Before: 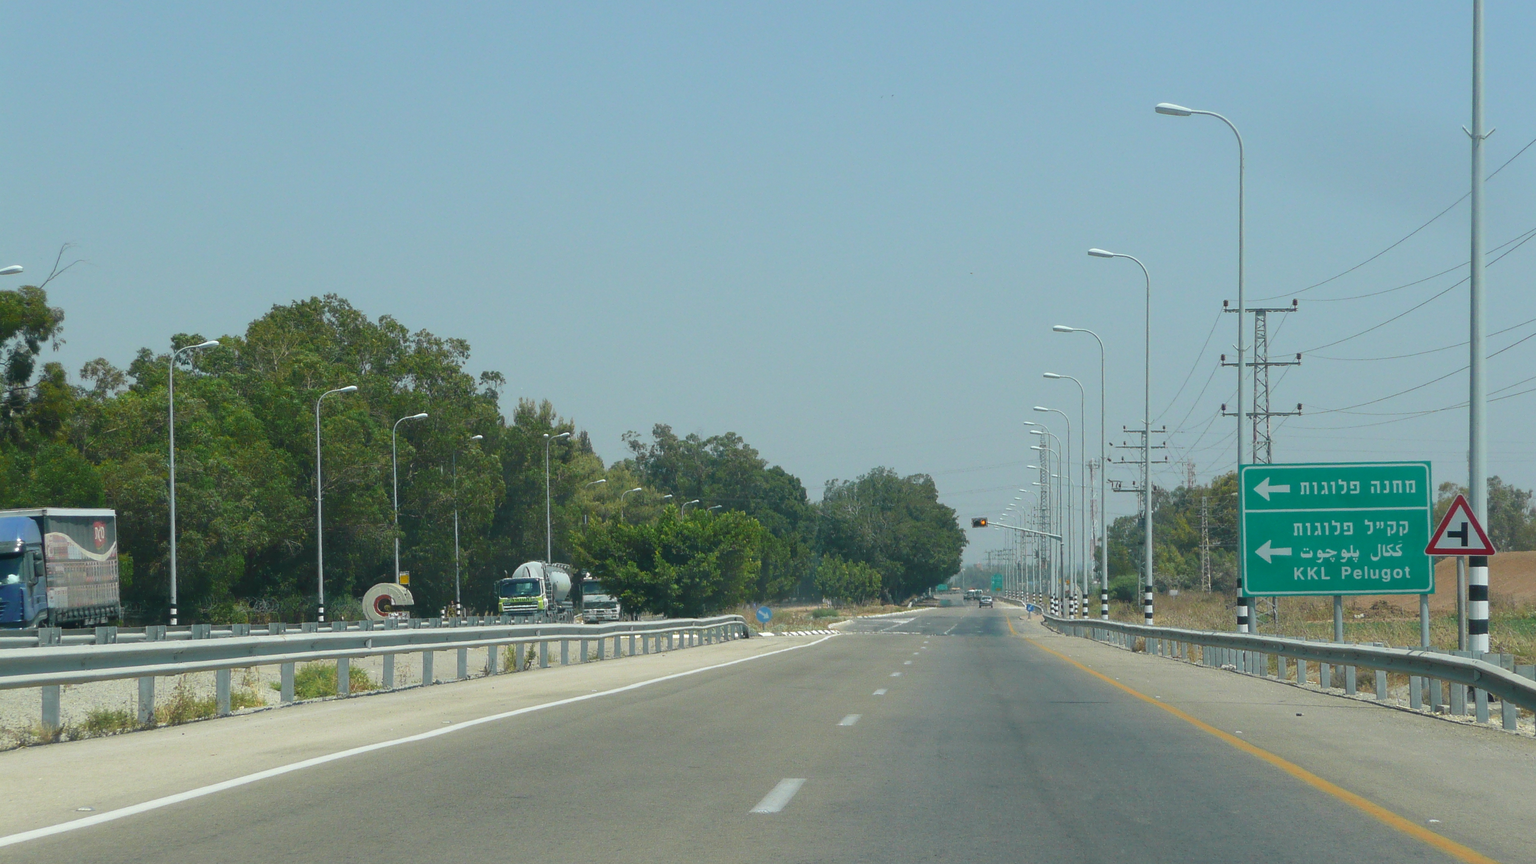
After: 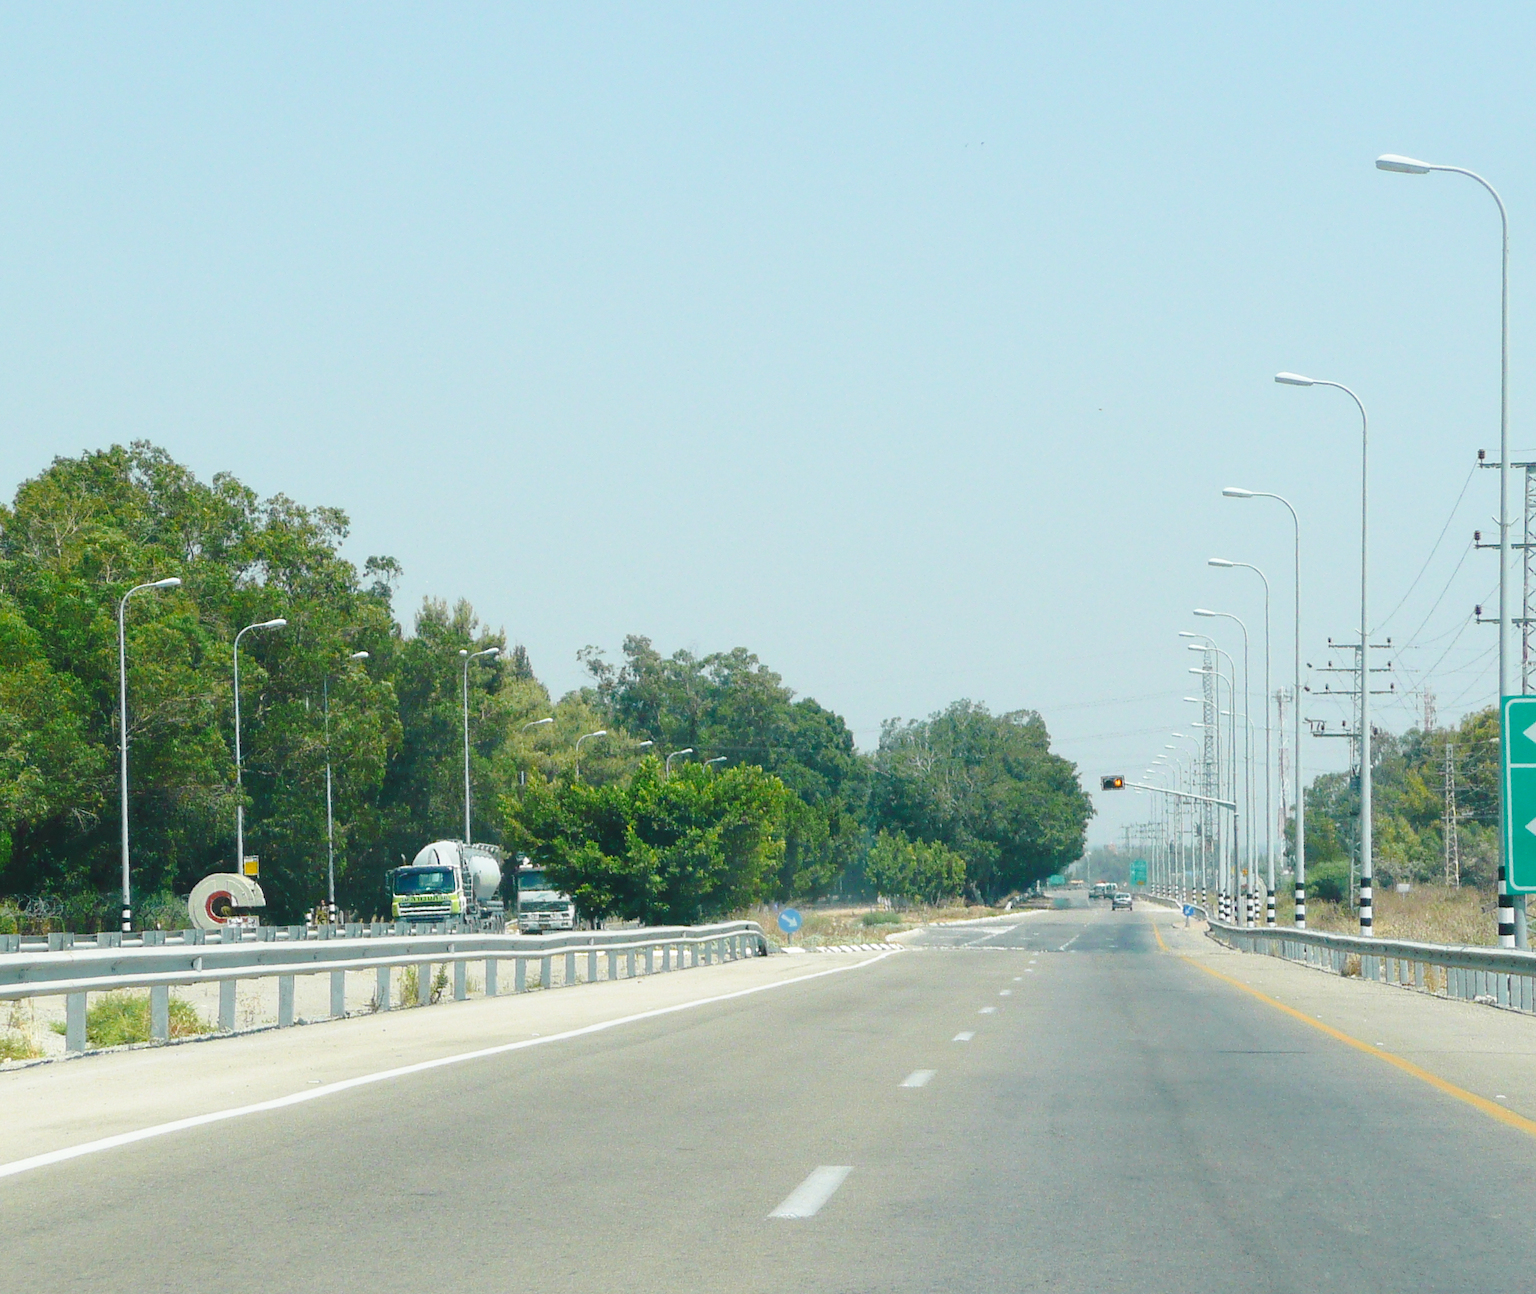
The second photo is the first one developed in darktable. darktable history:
base curve: curves: ch0 [(0, 0) (0.028, 0.03) (0.121, 0.232) (0.46, 0.748) (0.859, 0.968) (1, 1)], preserve colors none
crop: left 15.428%, right 17.777%
